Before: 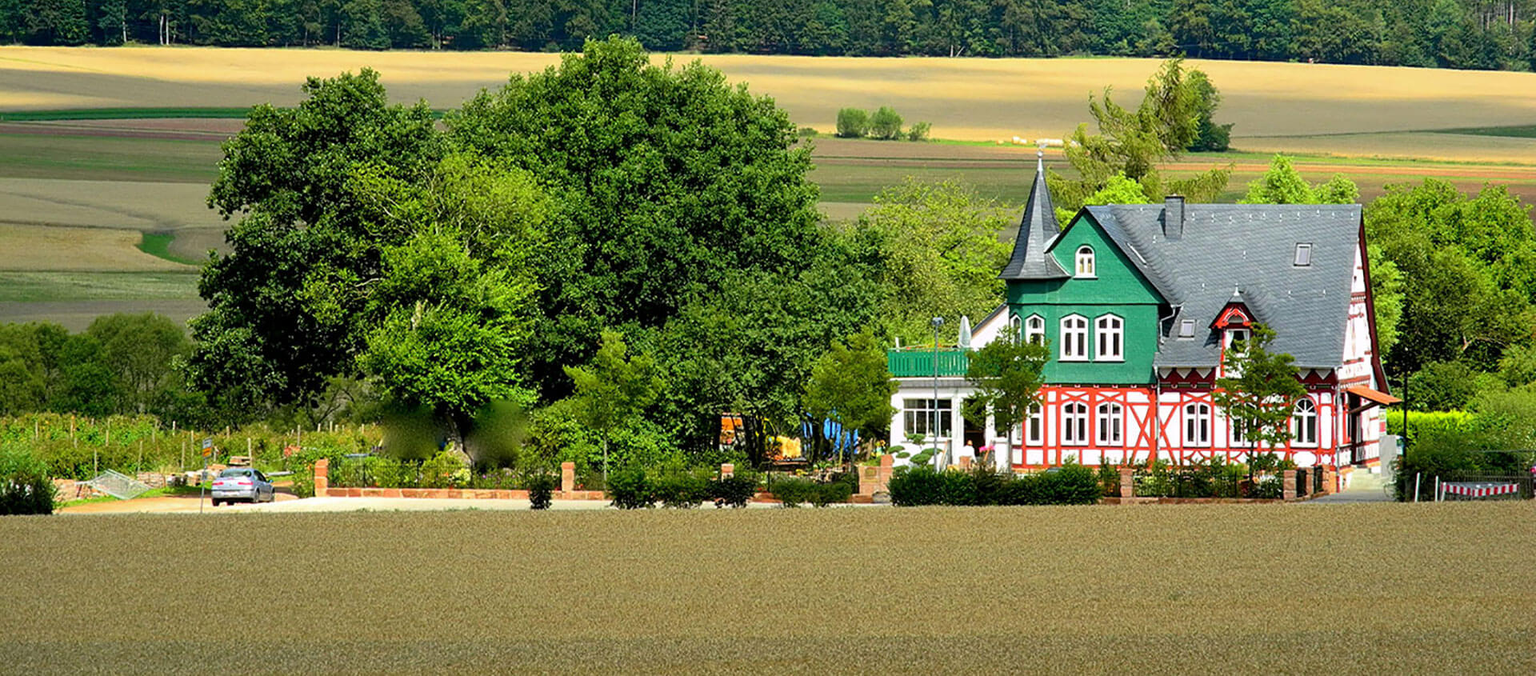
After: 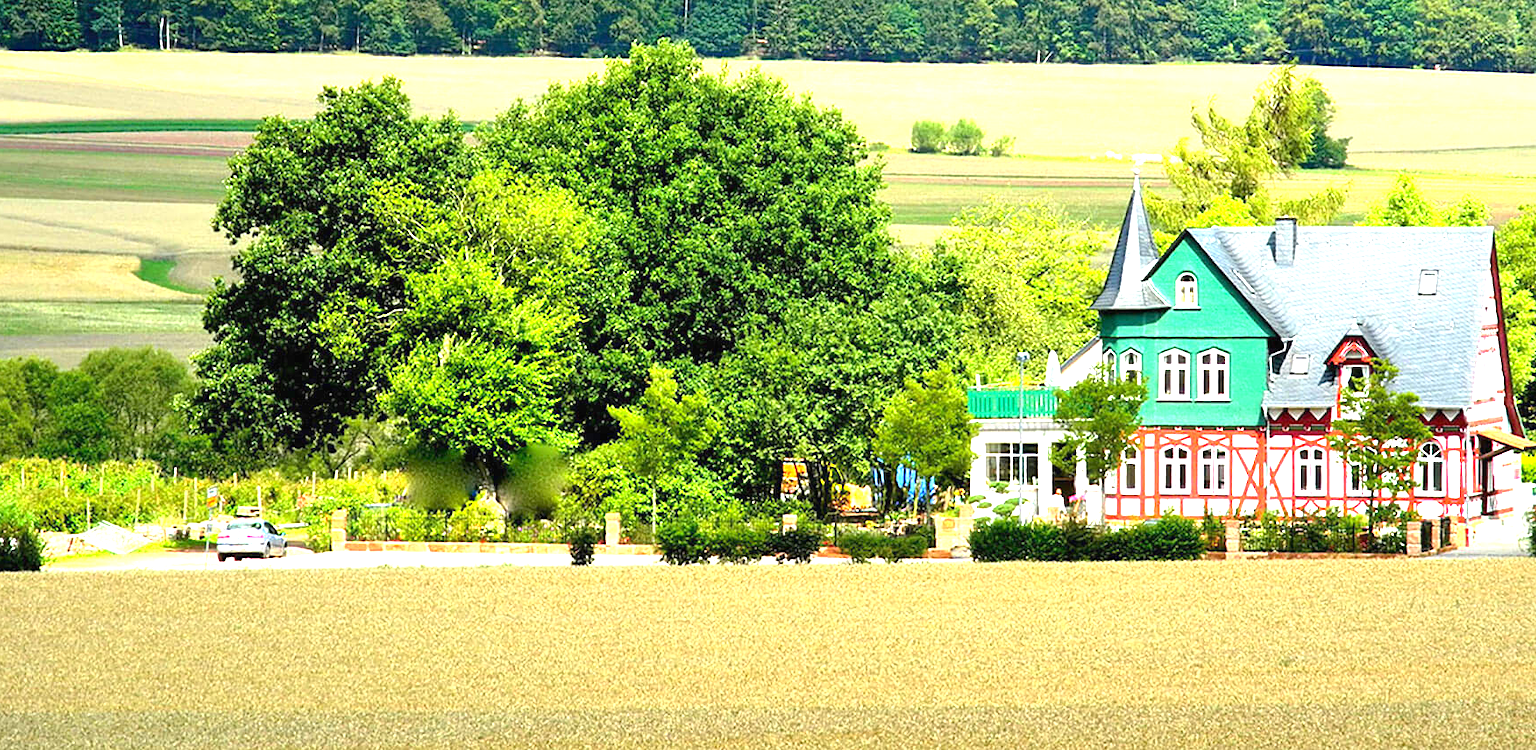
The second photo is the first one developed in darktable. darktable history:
contrast brightness saturation: contrast -0.02, brightness -0.01, saturation 0.03
exposure: black level correction 0, exposure 1.675 EV, compensate exposure bias true, compensate highlight preservation false
crop and rotate: left 1.088%, right 8.807%
